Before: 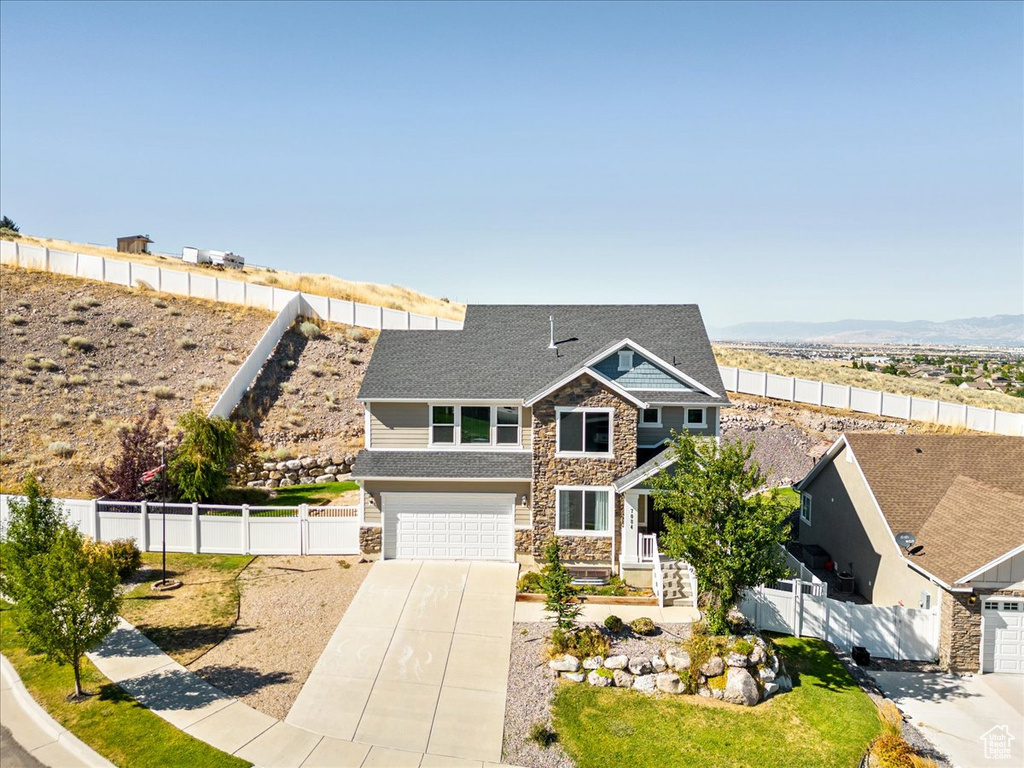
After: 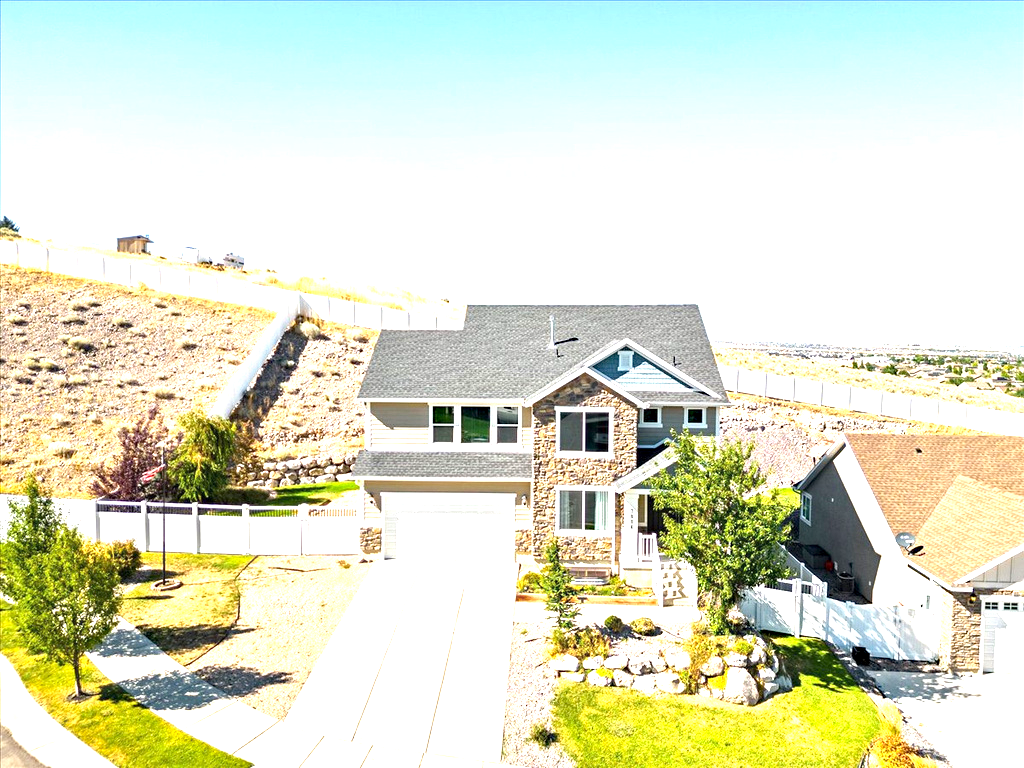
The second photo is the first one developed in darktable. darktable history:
haze removal: compatibility mode true, adaptive false
white balance: emerald 1
exposure: black level correction 0, exposure 1.4 EV, compensate highlight preservation false
